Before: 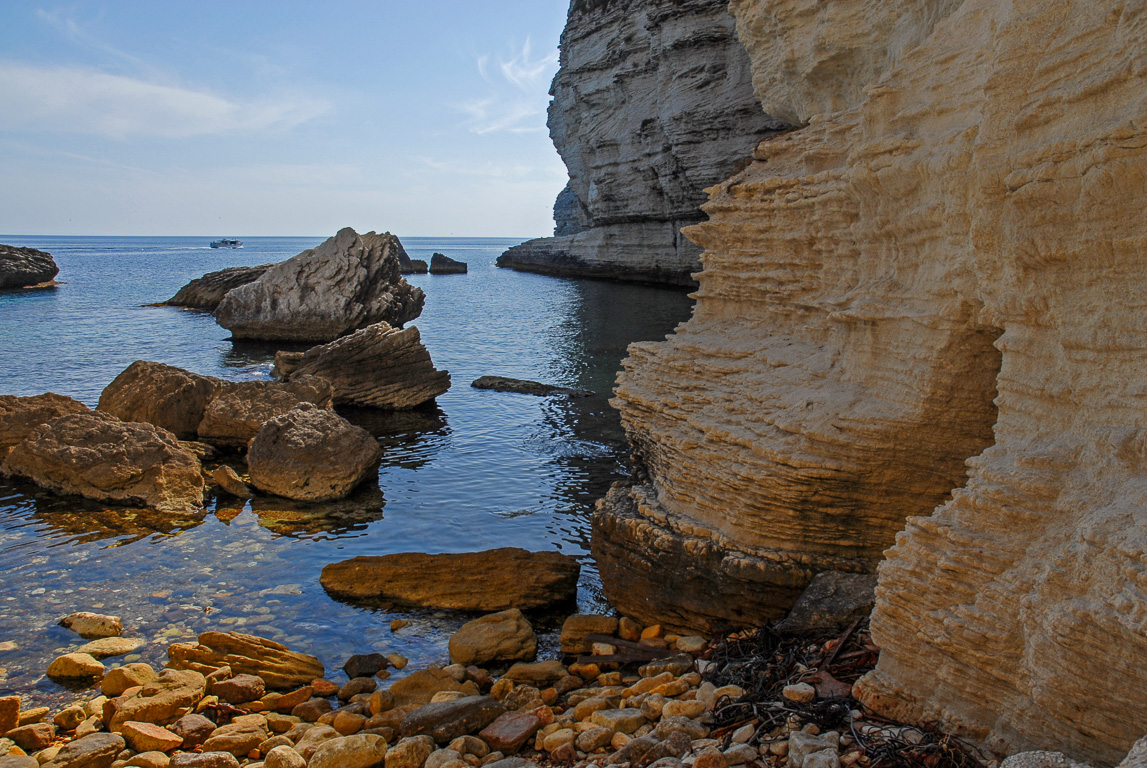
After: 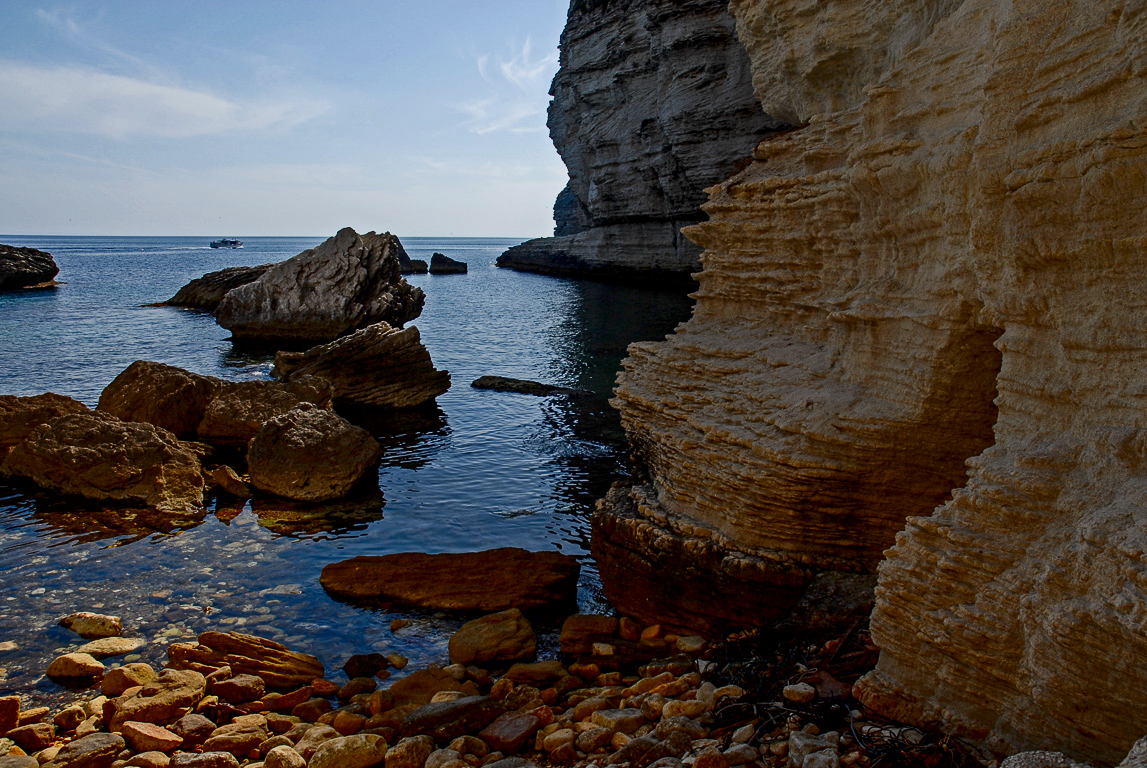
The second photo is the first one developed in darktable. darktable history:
exposure: black level correction 0.011, exposure -0.474 EV, compensate highlight preservation false
contrast brightness saturation: contrast 0.29
